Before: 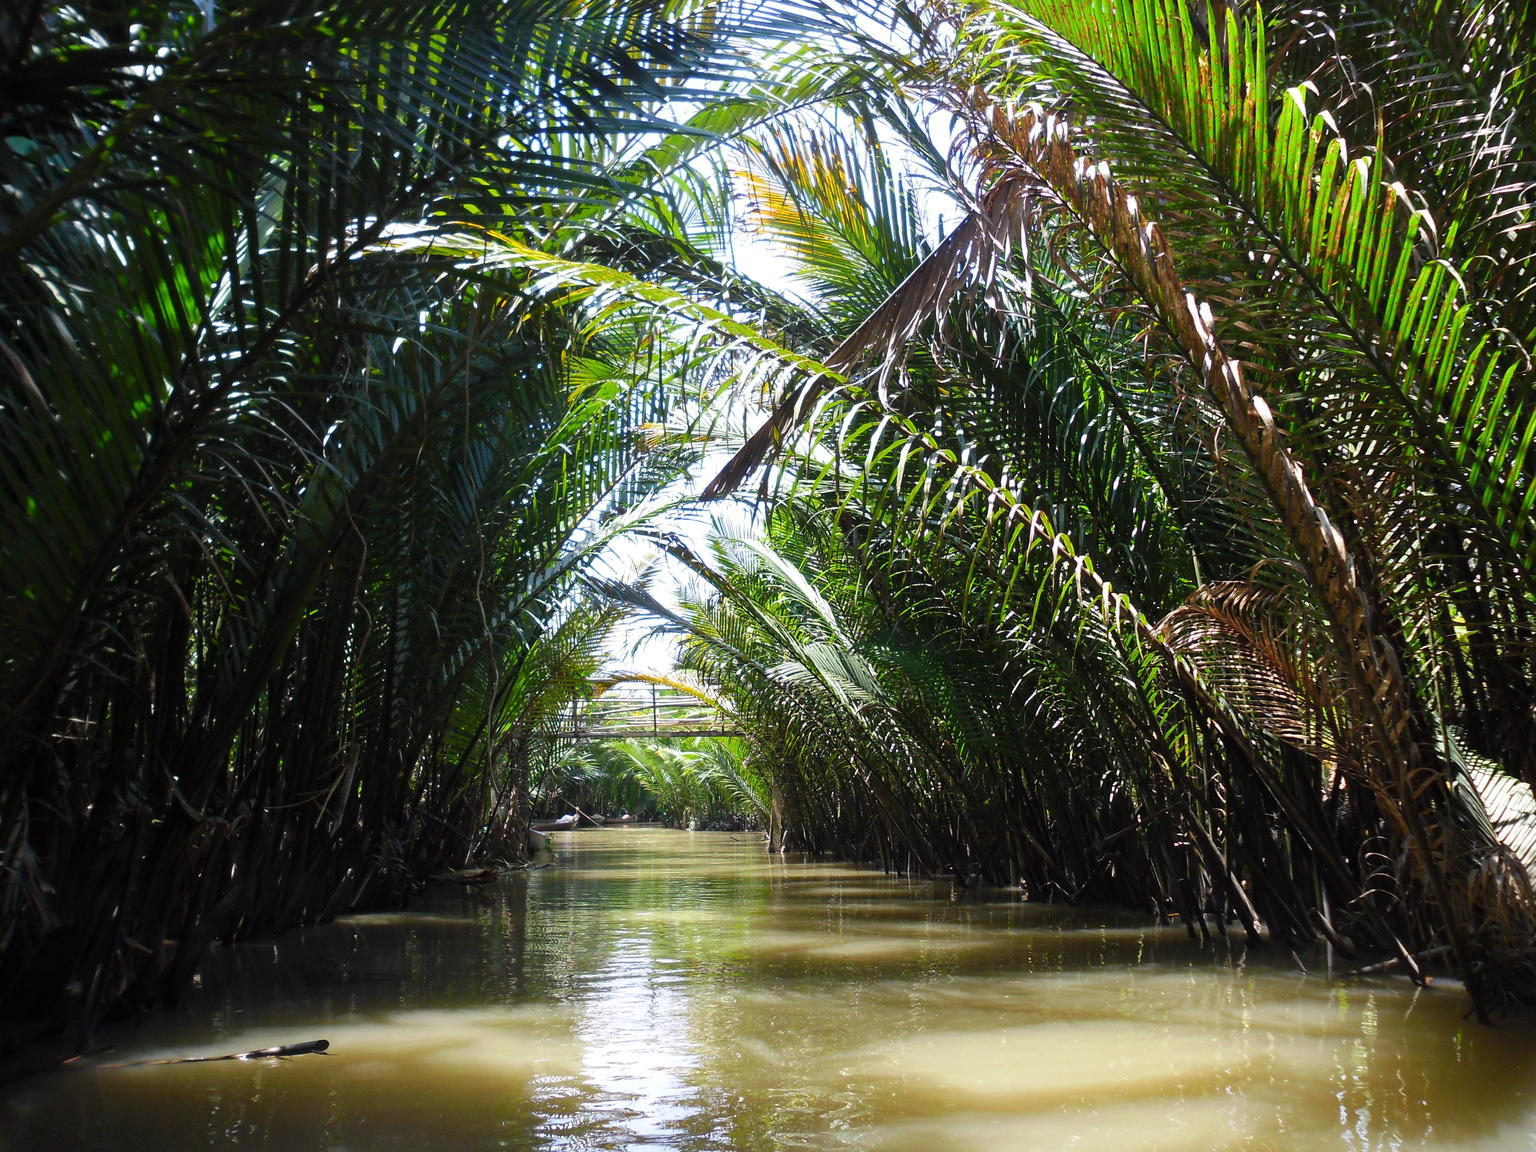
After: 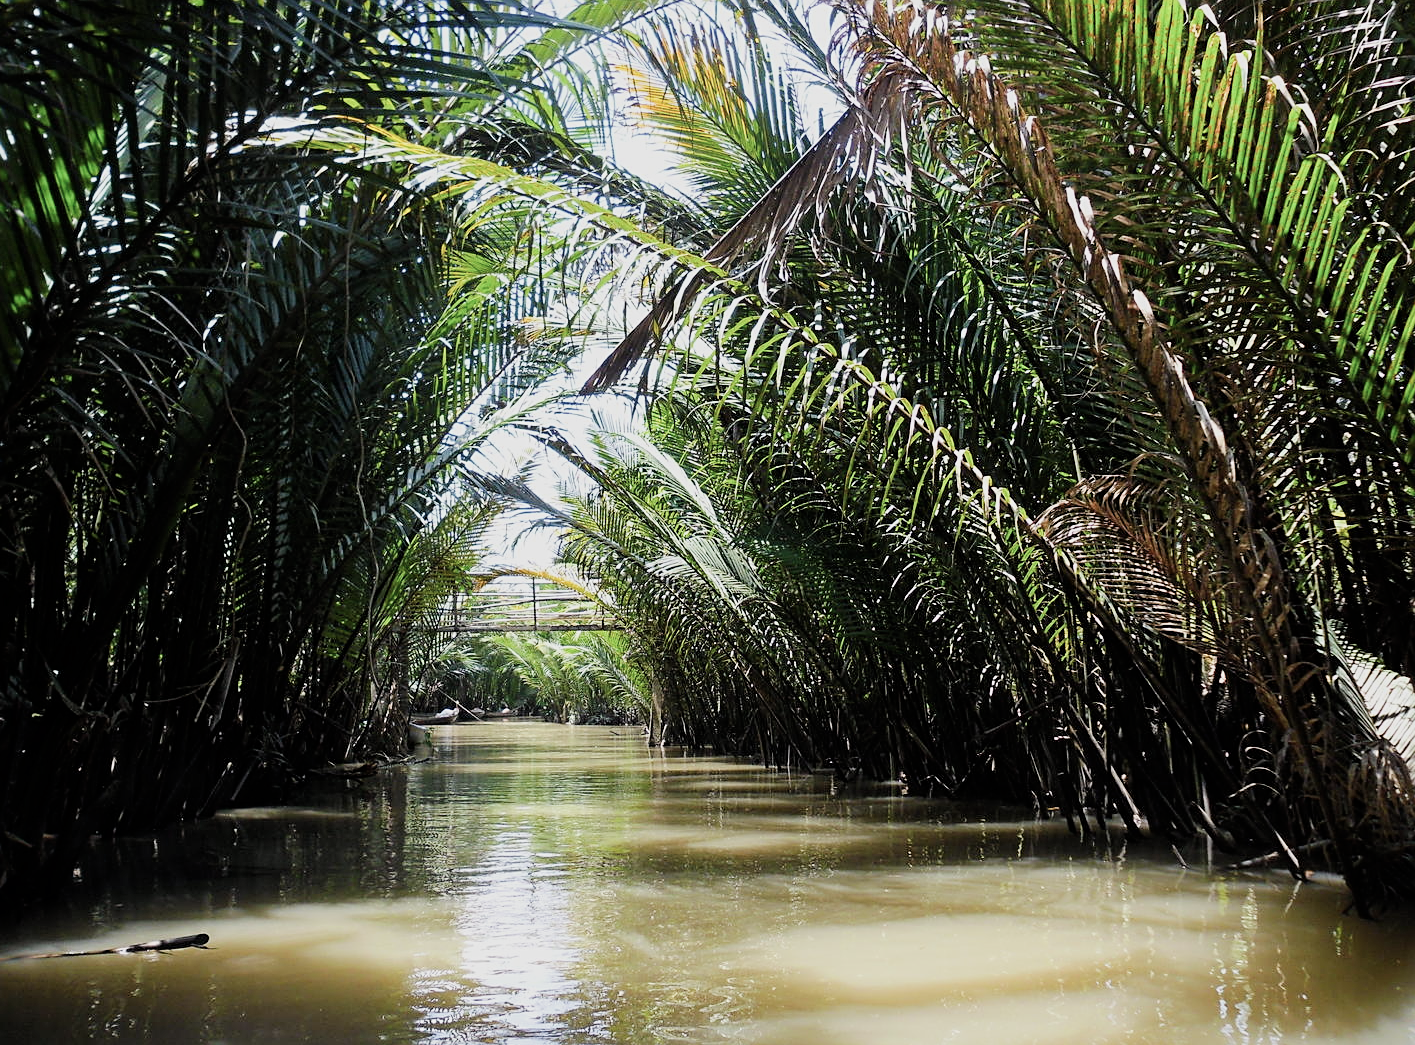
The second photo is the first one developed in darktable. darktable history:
contrast brightness saturation: contrast 0.064, brightness -0.007, saturation -0.225
sharpen: on, module defaults
exposure: black level correction 0.001, exposure 0.498 EV, compensate exposure bias true, compensate highlight preservation false
crop and rotate: left 7.853%, top 9.277%
filmic rgb: black relative exposure -7.65 EV, white relative exposure 4.56 EV, hardness 3.61
